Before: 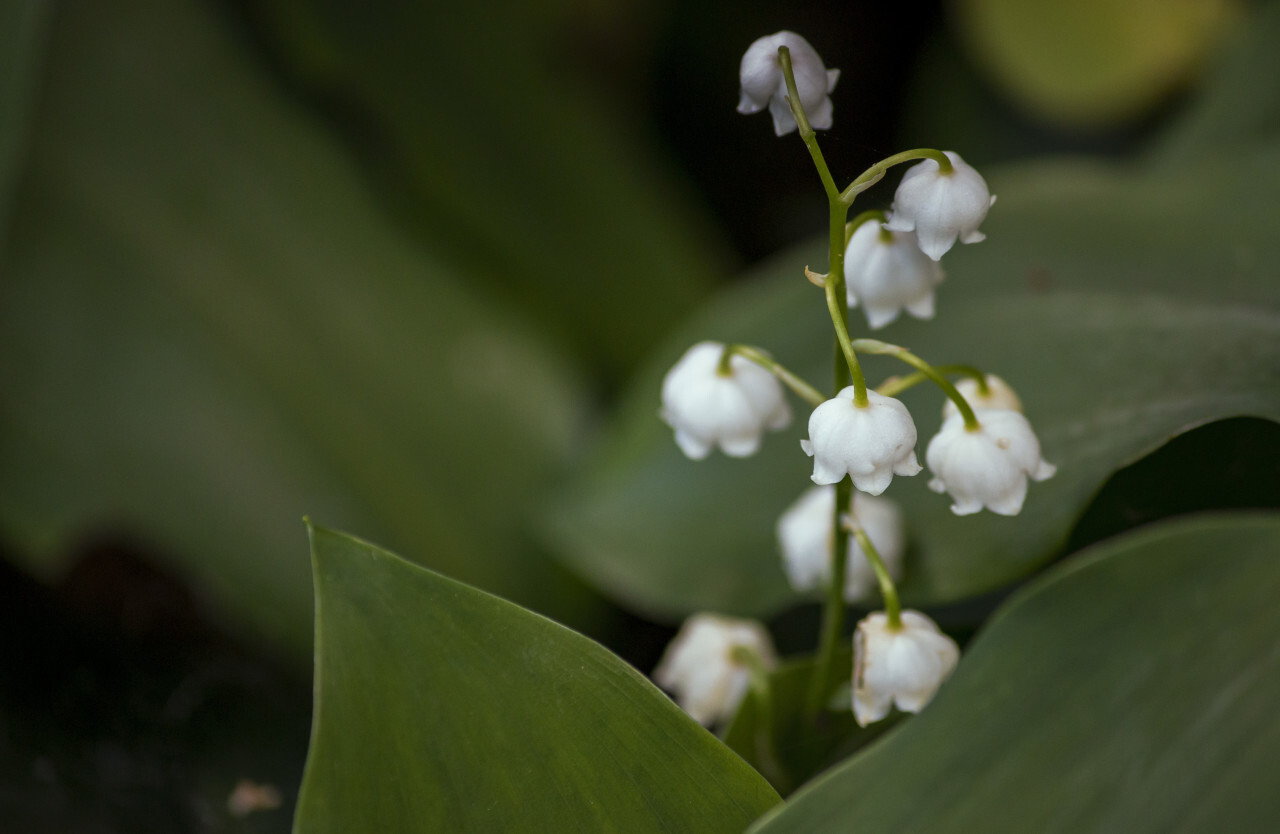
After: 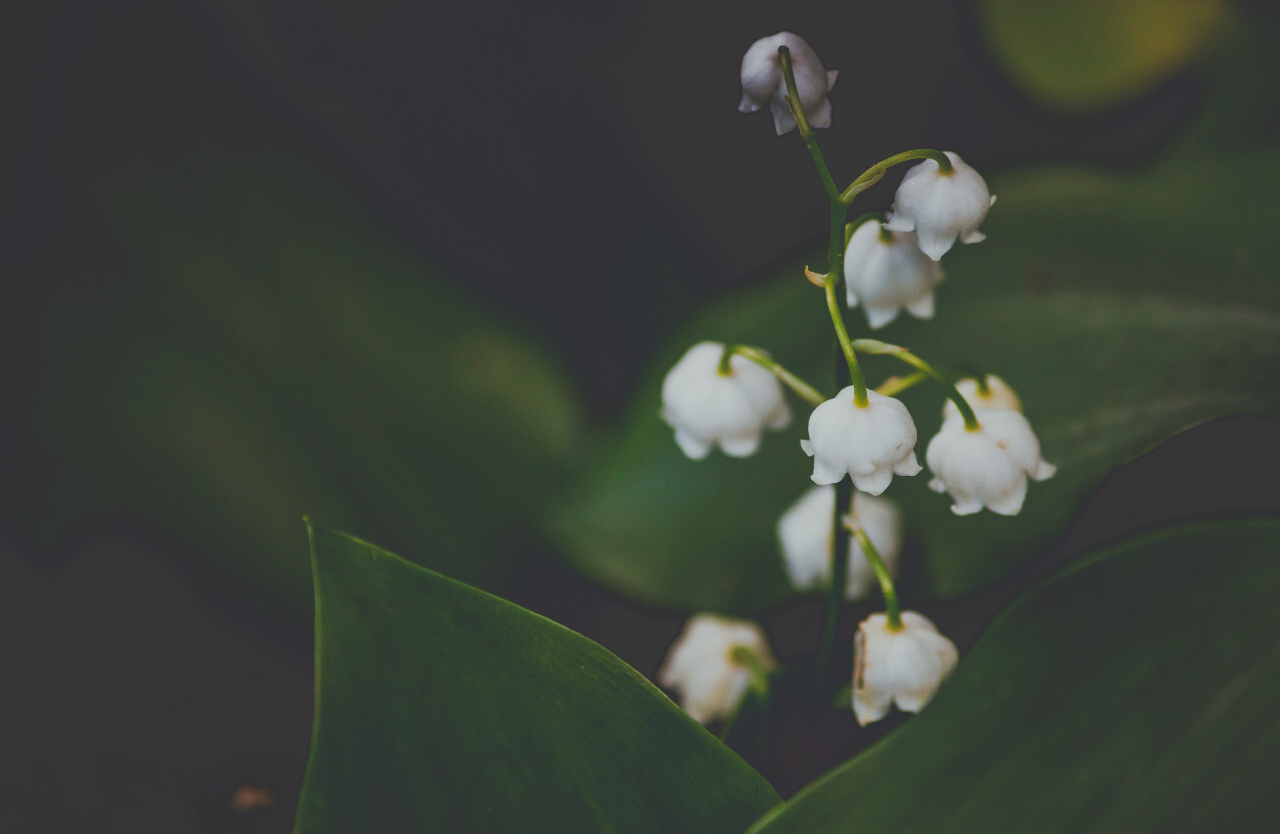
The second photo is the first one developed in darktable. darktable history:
tone curve: curves: ch0 [(0, 0.23) (0.125, 0.207) (0.245, 0.227) (0.736, 0.695) (1, 0.824)], preserve colors none
